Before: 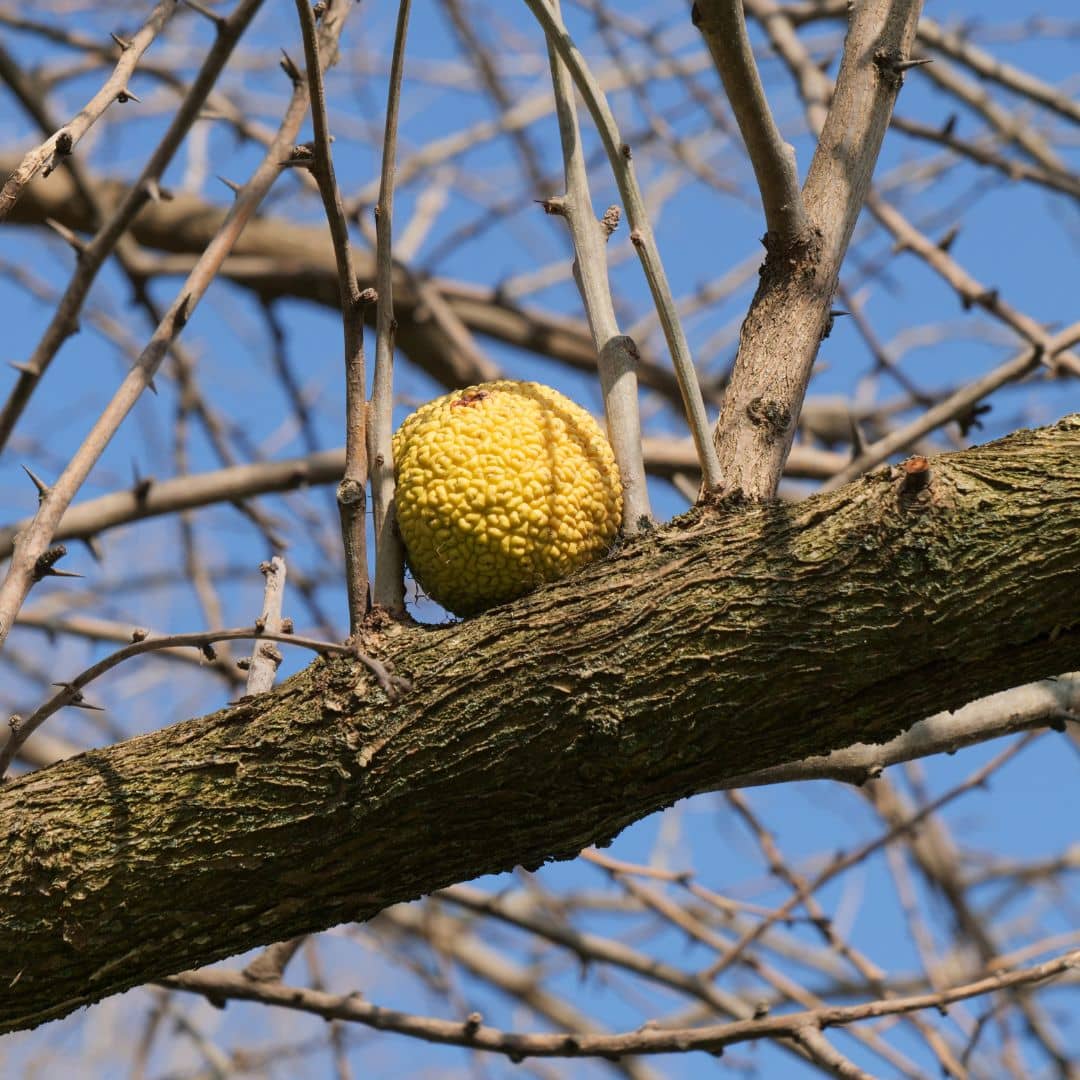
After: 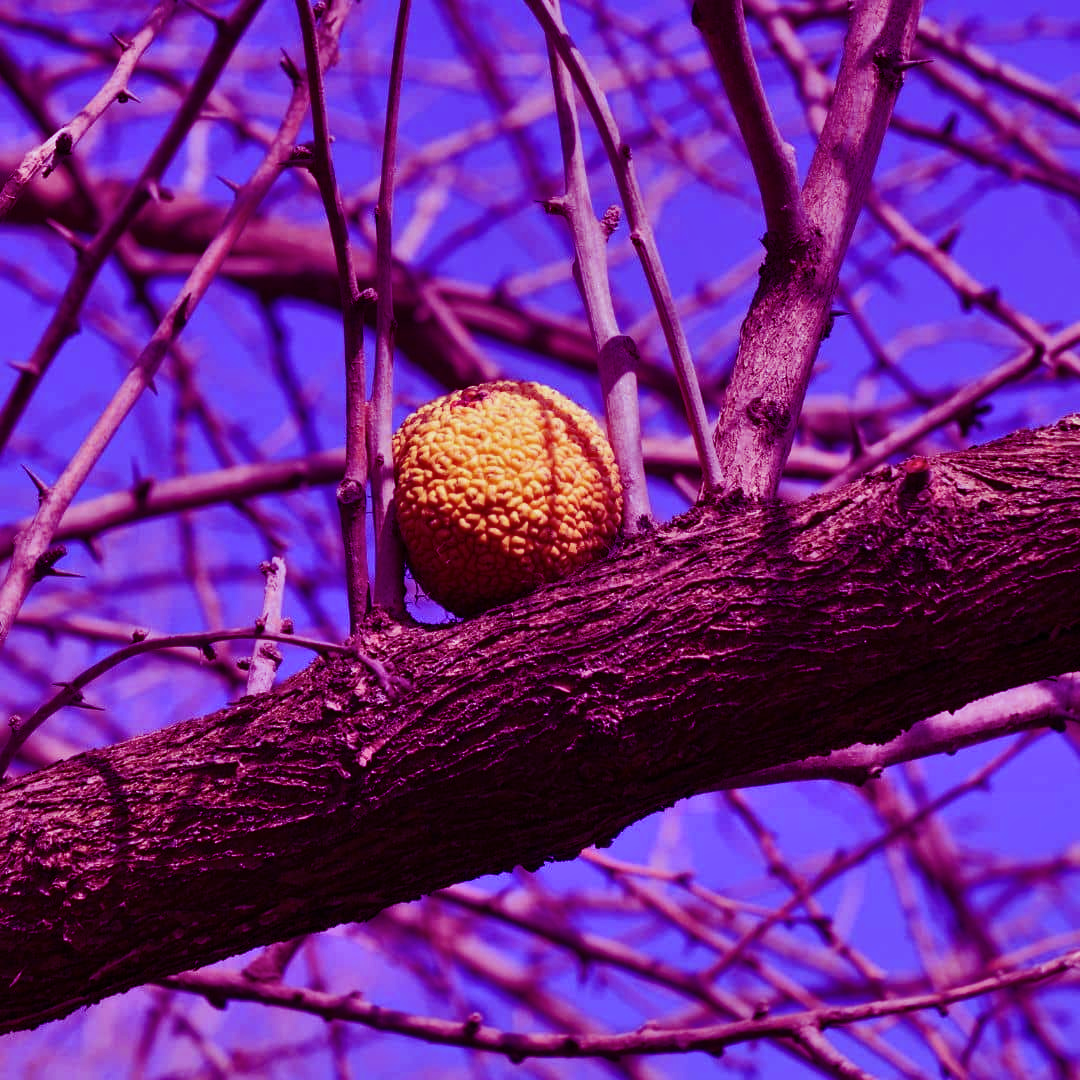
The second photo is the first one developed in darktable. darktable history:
color balance: mode lift, gamma, gain (sRGB), lift [1, 1, 0.101, 1]
shadows and highlights: shadows 40, highlights -54, highlights color adjustment 46%, low approximation 0.01, soften with gaussian
white balance: red 0.926, green 1.003, blue 1.133
tone equalizer: on, module defaults
